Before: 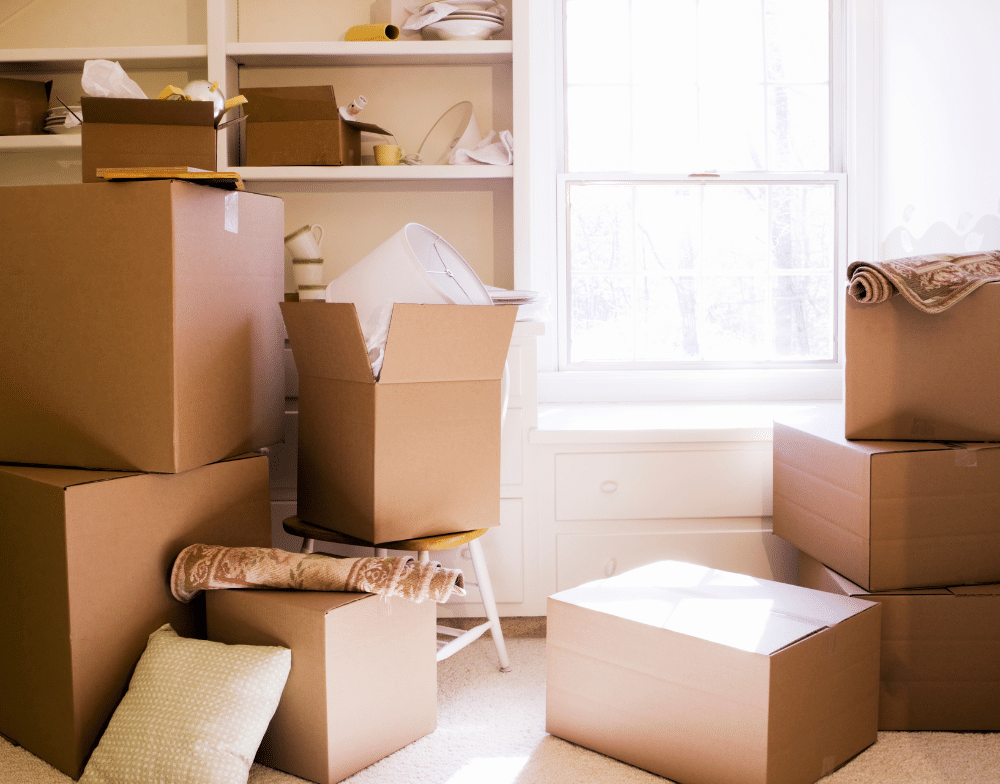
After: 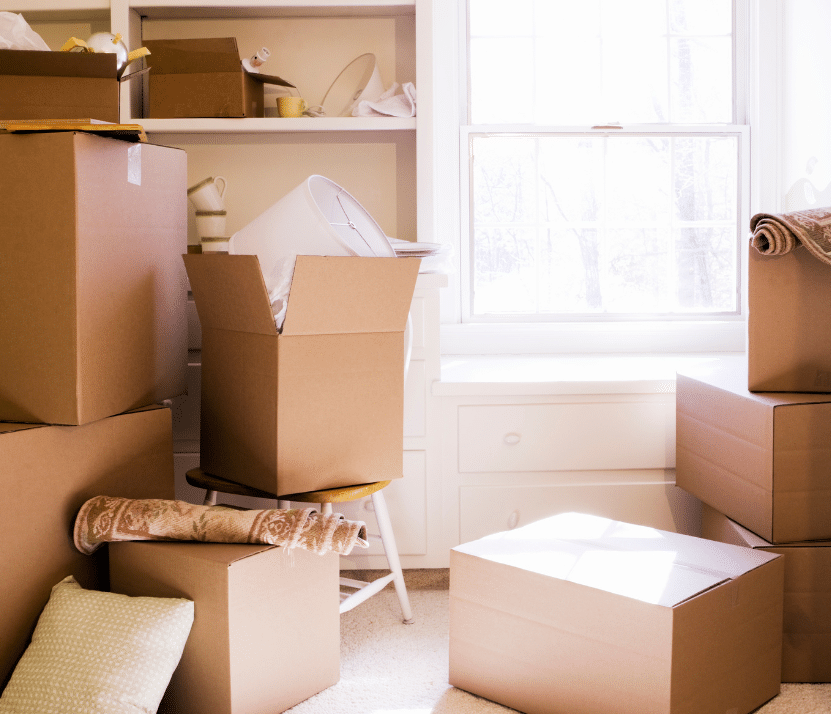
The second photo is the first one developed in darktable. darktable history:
crop: left 9.78%, top 6.227%, right 7.103%, bottom 2.628%
